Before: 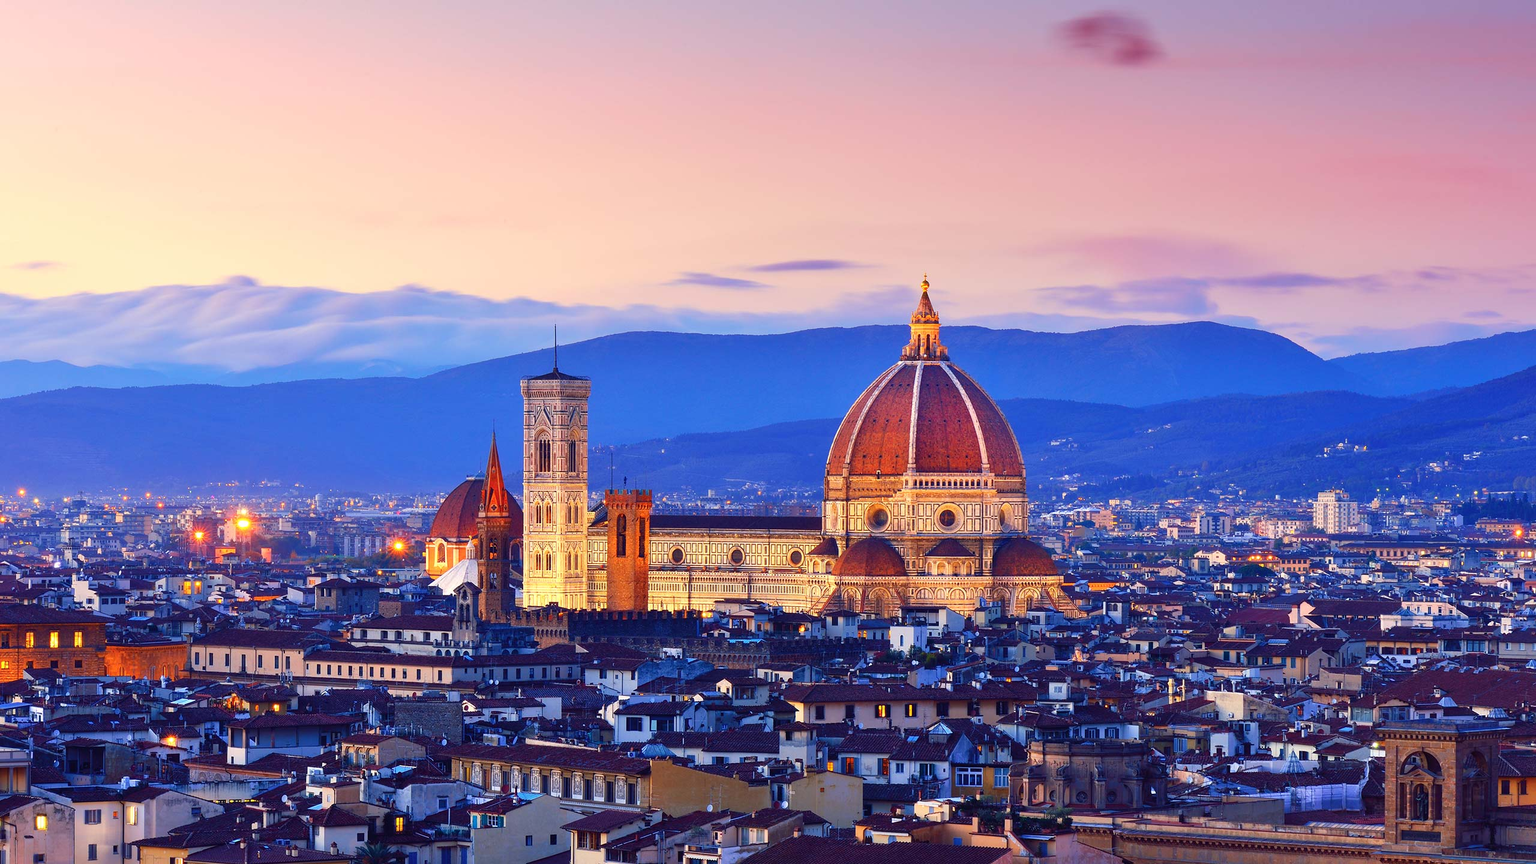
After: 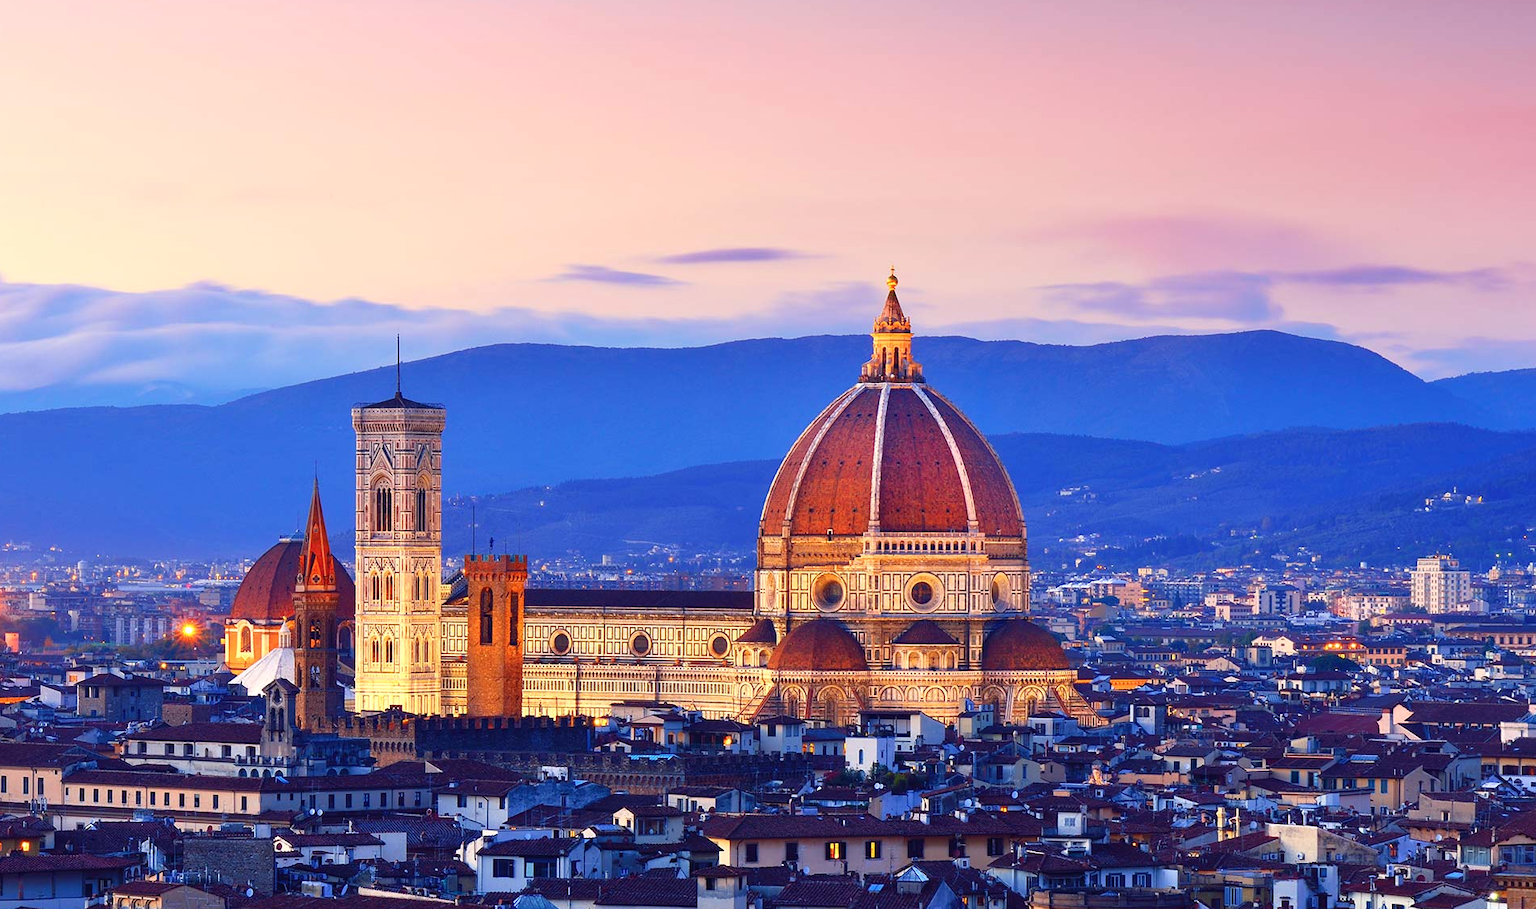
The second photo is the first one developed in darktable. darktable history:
crop: left 16.768%, top 8.653%, right 8.362%, bottom 12.485%
shadows and highlights: shadows 0, highlights 40
